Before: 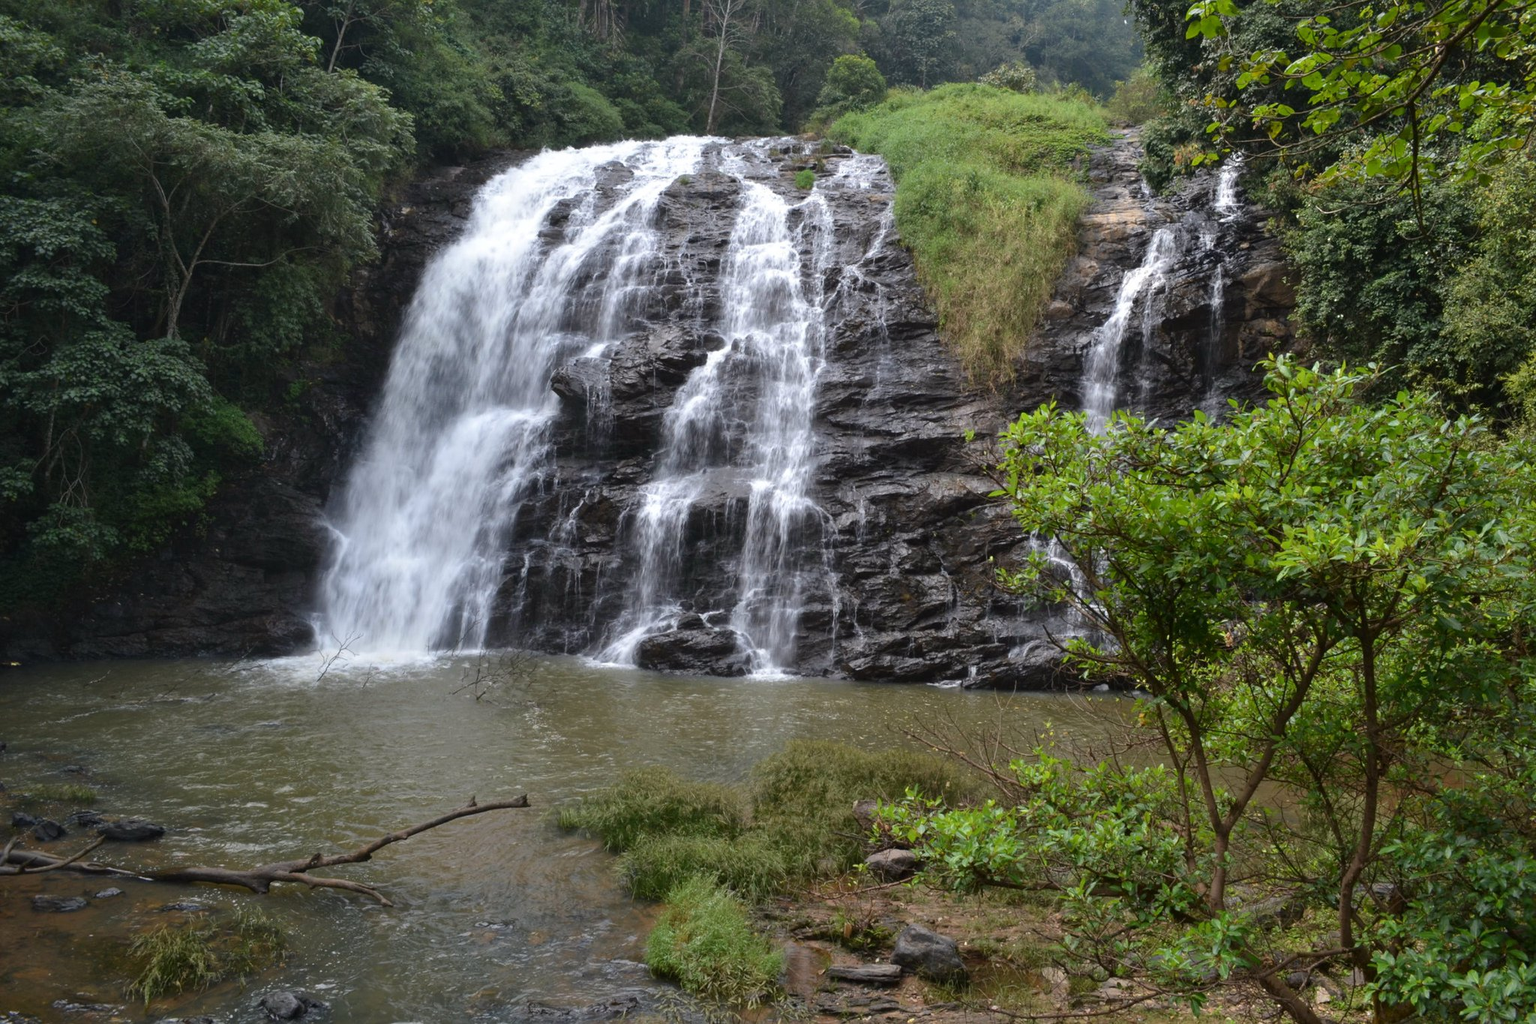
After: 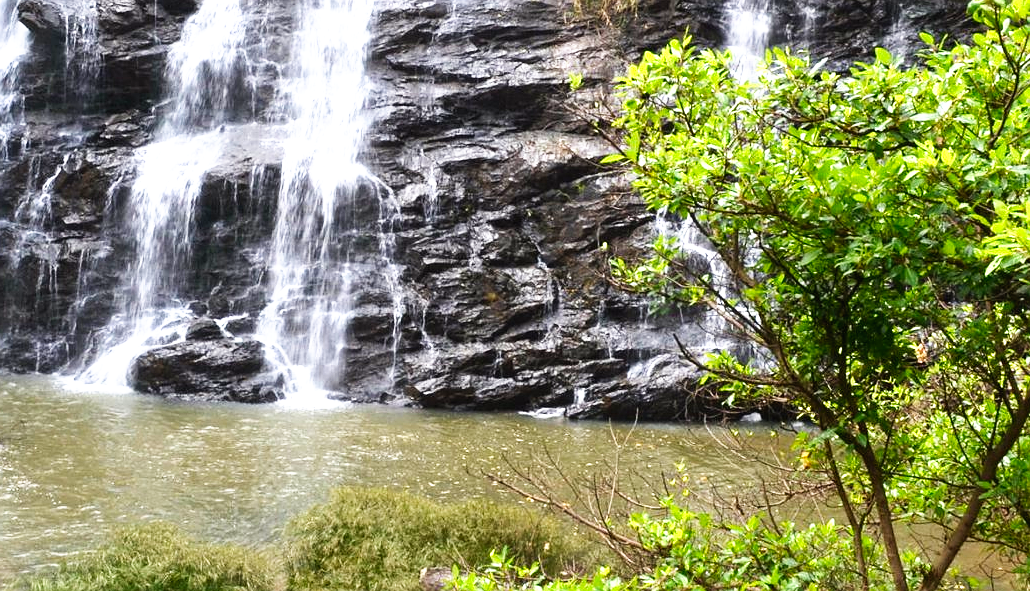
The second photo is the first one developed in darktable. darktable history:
exposure: black level correction 0, exposure 1.1 EV, compensate exposure bias true, compensate highlight preservation false
sharpen: radius 1
crop: left 35.03%, top 36.625%, right 14.663%, bottom 20.057%
tone curve: curves: ch0 [(0, 0) (0.003, 0.016) (0.011, 0.016) (0.025, 0.016) (0.044, 0.017) (0.069, 0.026) (0.1, 0.044) (0.136, 0.074) (0.177, 0.121) (0.224, 0.183) (0.277, 0.248) (0.335, 0.326) (0.399, 0.413) (0.468, 0.511) (0.543, 0.612) (0.623, 0.717) (0.709, 0.818) (0.801, 0.911) (0.898, 0.979) (1, 1)], preserve colors none
